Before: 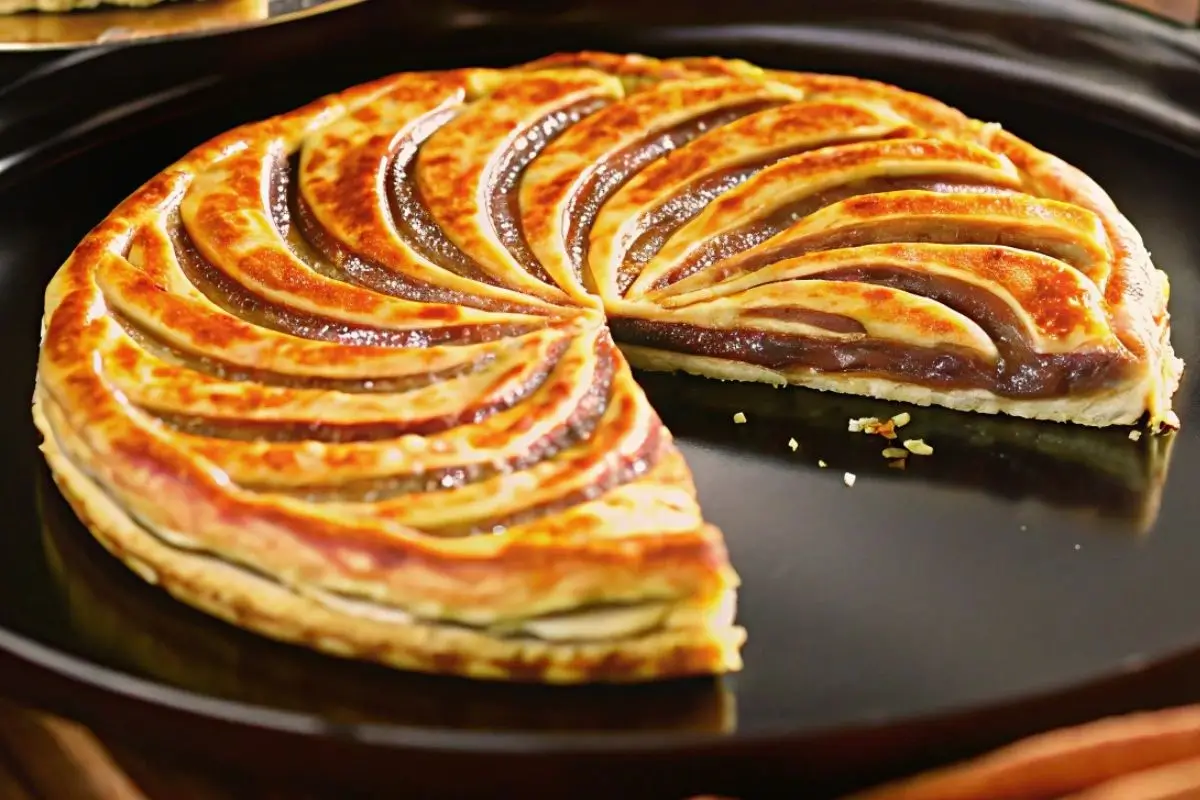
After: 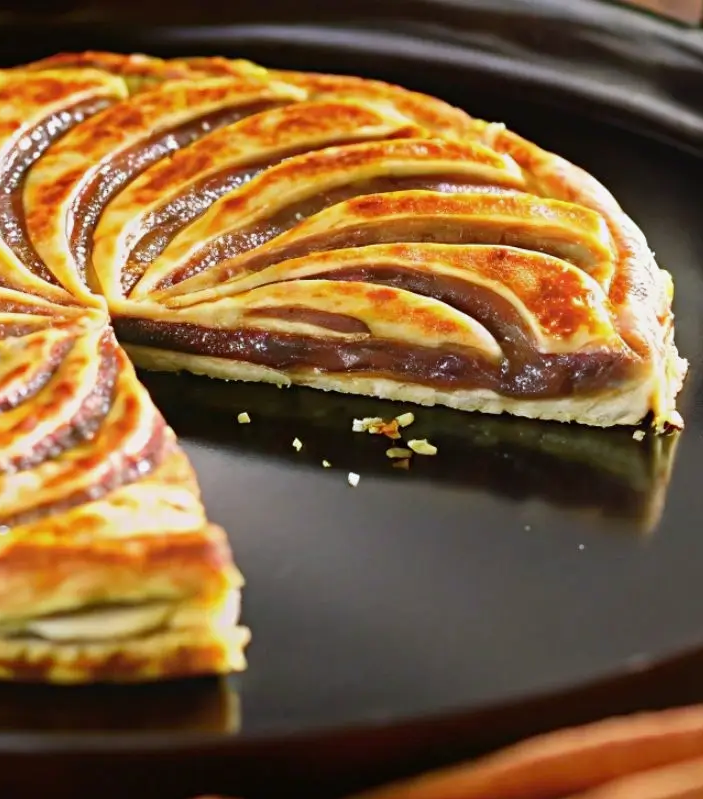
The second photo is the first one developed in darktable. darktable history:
white balance: red 0.967, blue 1.049
crop: left 41.402%
